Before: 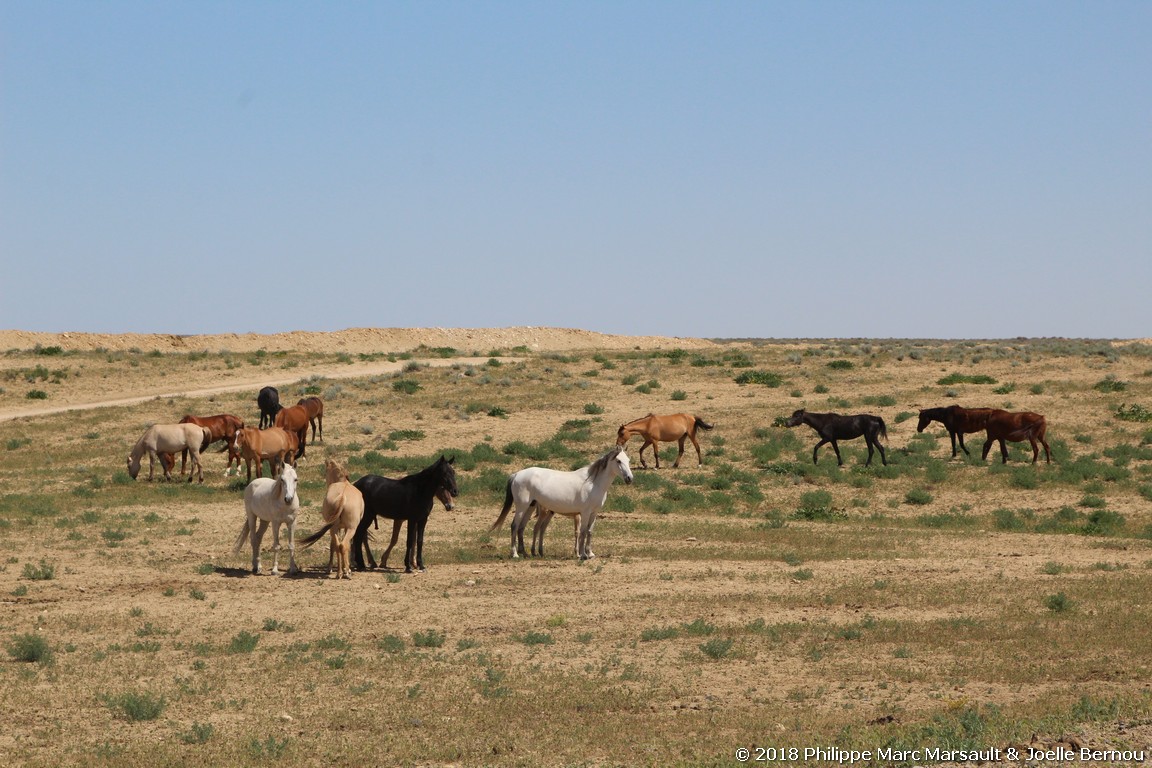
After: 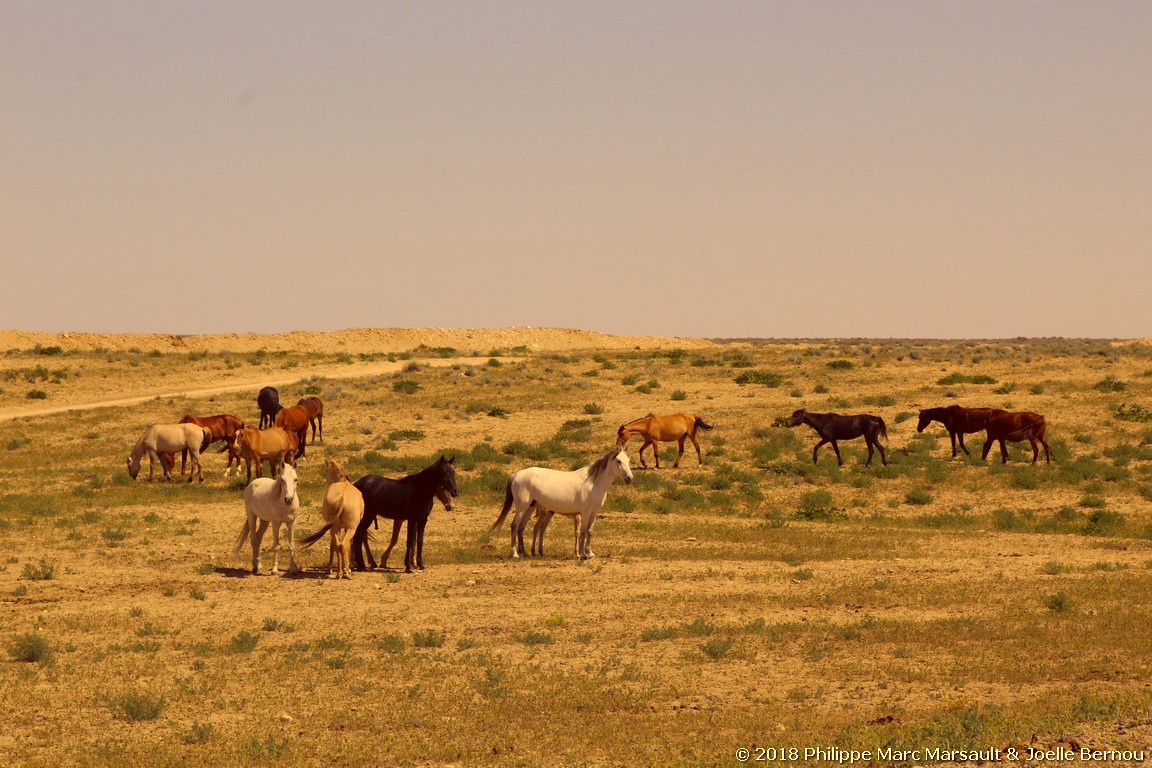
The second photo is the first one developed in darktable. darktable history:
color correction: highlights a* 9.98, highlights b* 38.83, shadows a* 13.96, shadows b* 3.49
